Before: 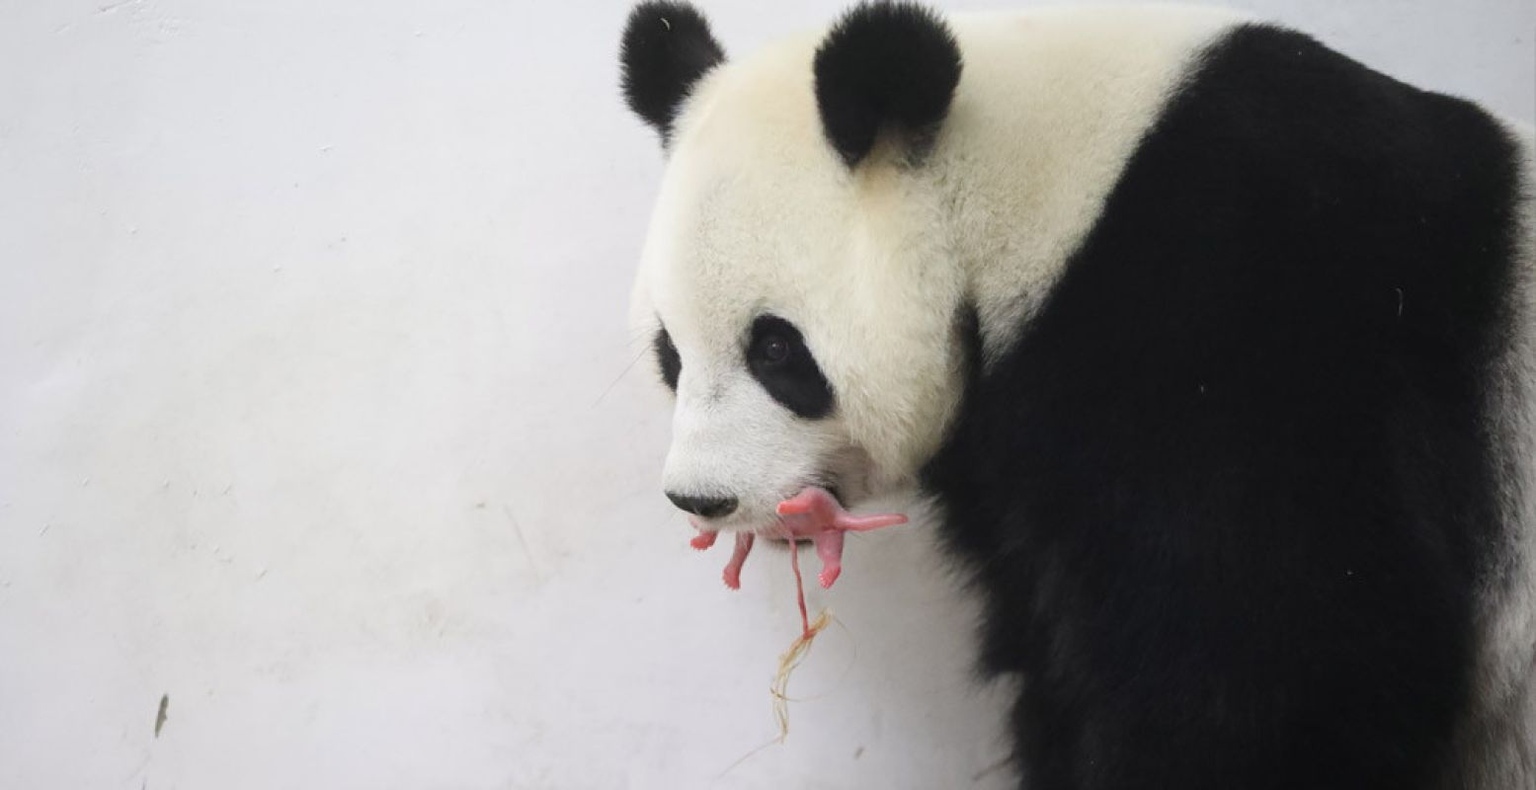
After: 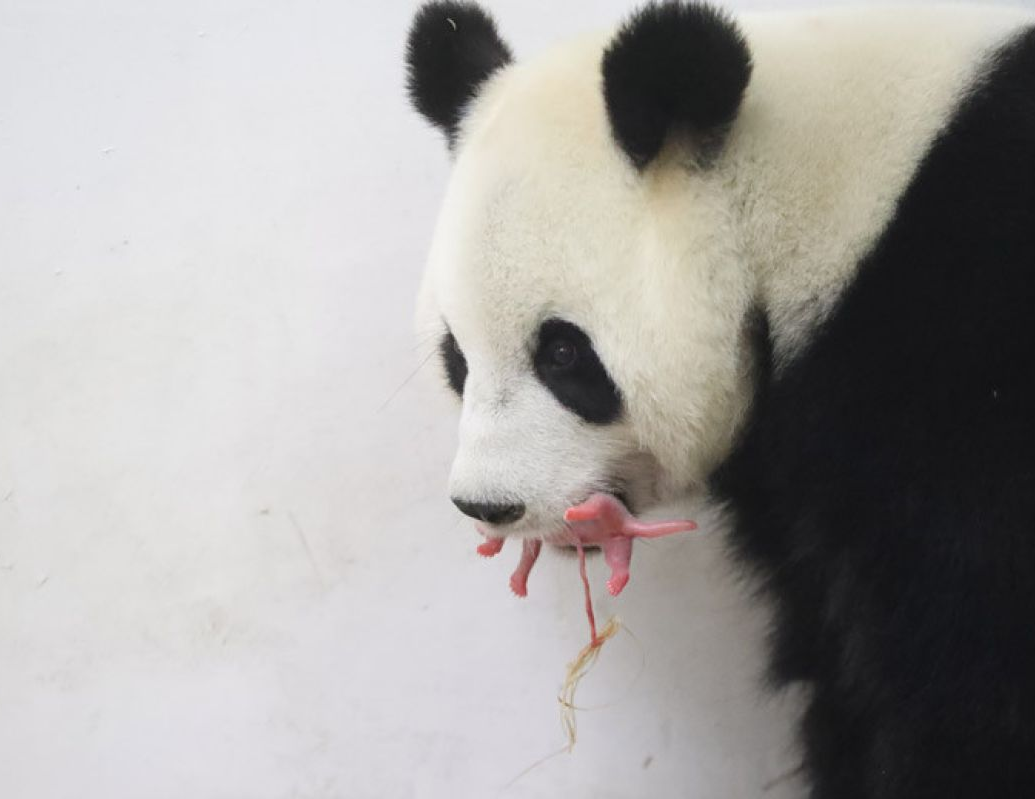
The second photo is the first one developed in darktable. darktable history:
crop and rotate: left 14.295%, right 19.106%
